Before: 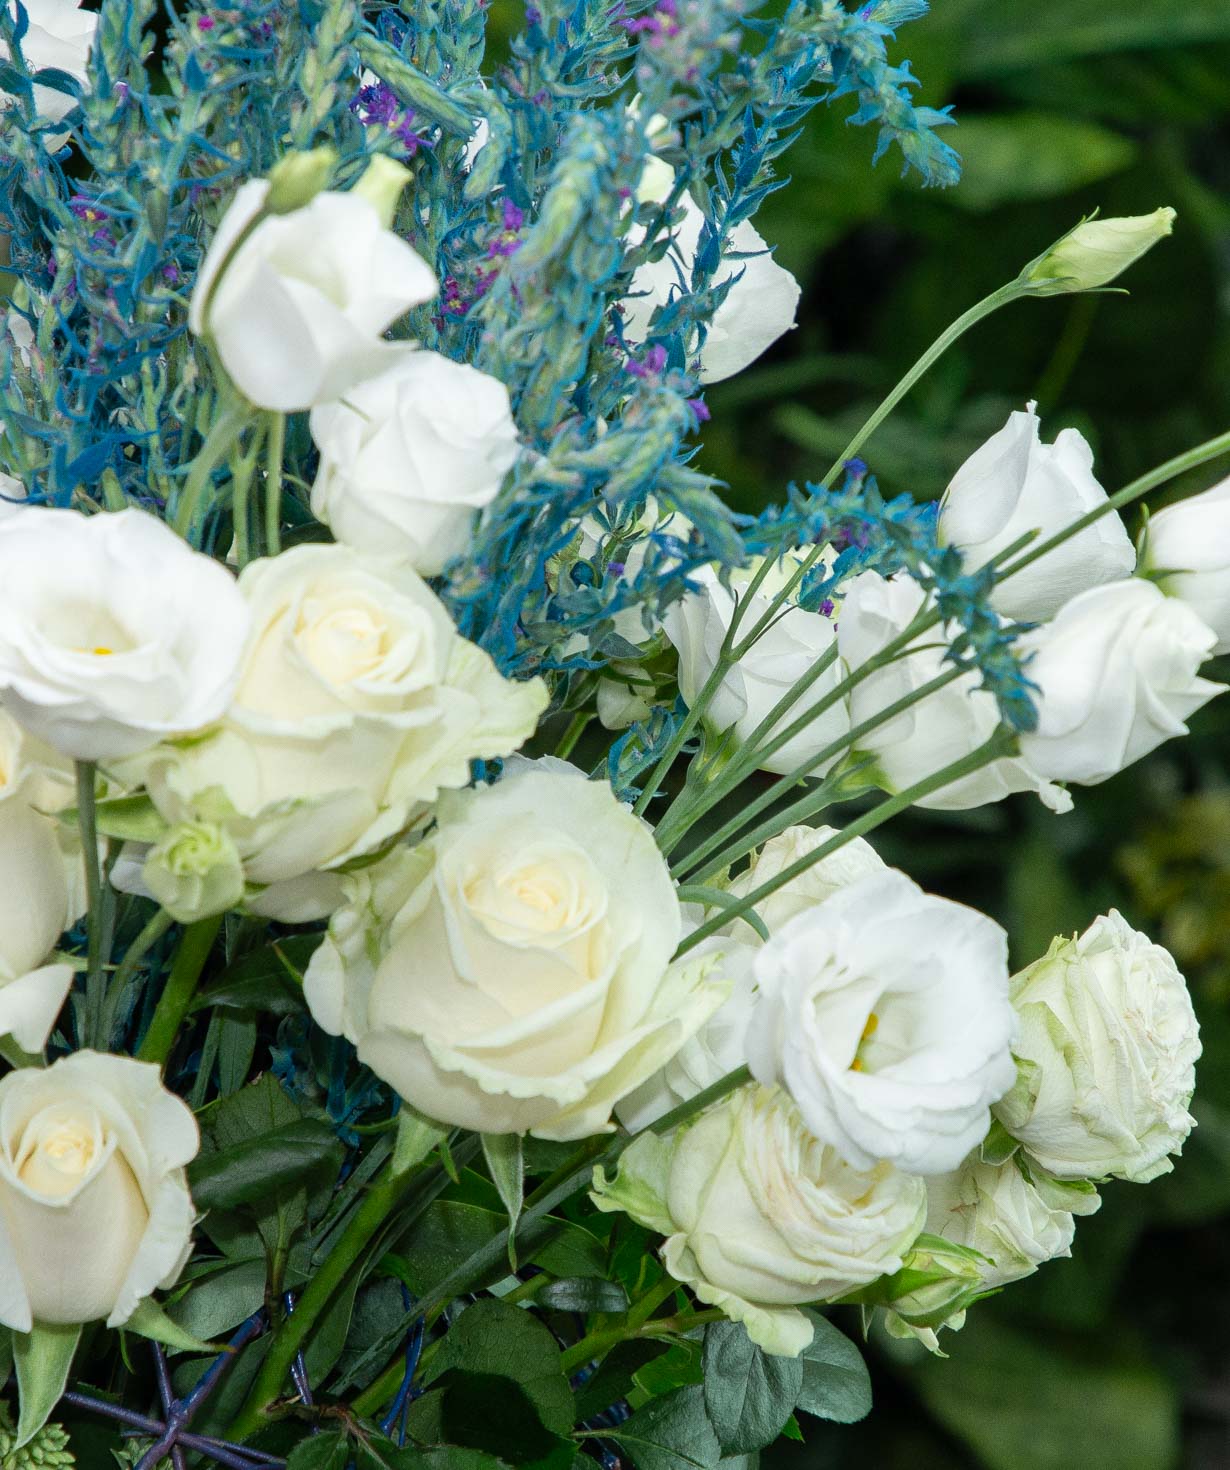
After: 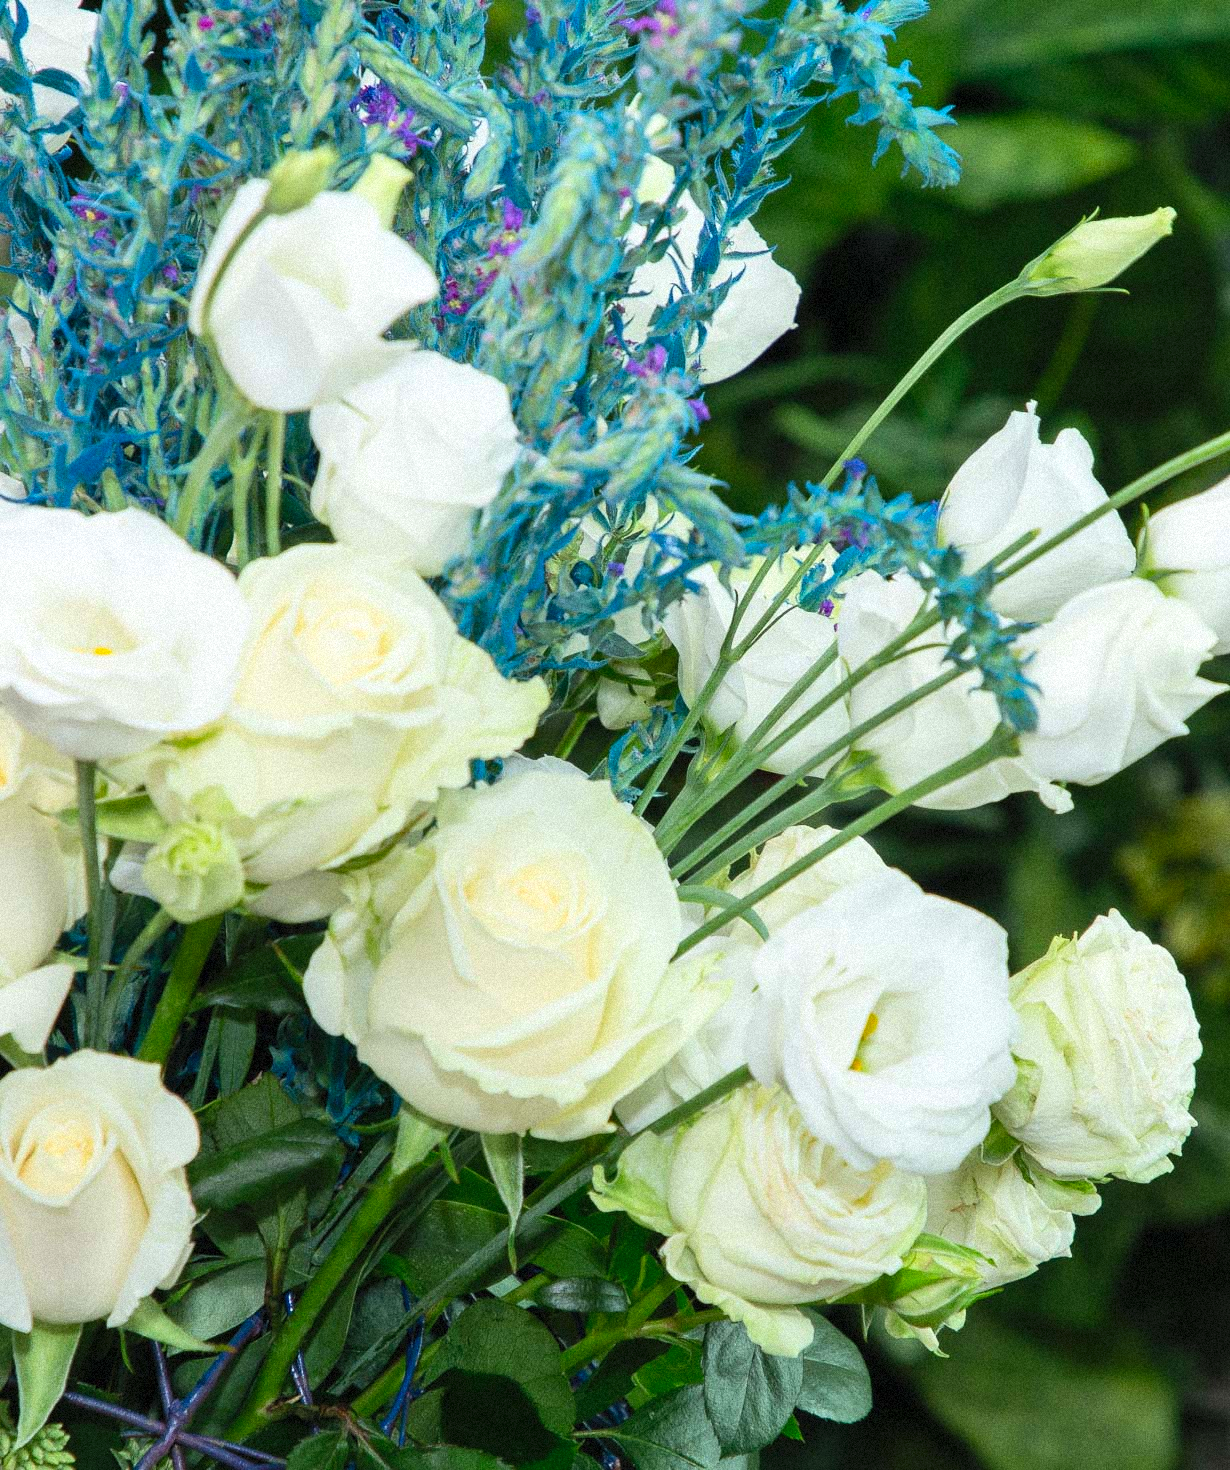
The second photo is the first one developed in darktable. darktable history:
grain: mid-tones bias 0%
contrast brightness saturation: contrast 0.2, brightness 0.16, saturation 0.22
shadows and highlights: shadows 25, highlights -25
